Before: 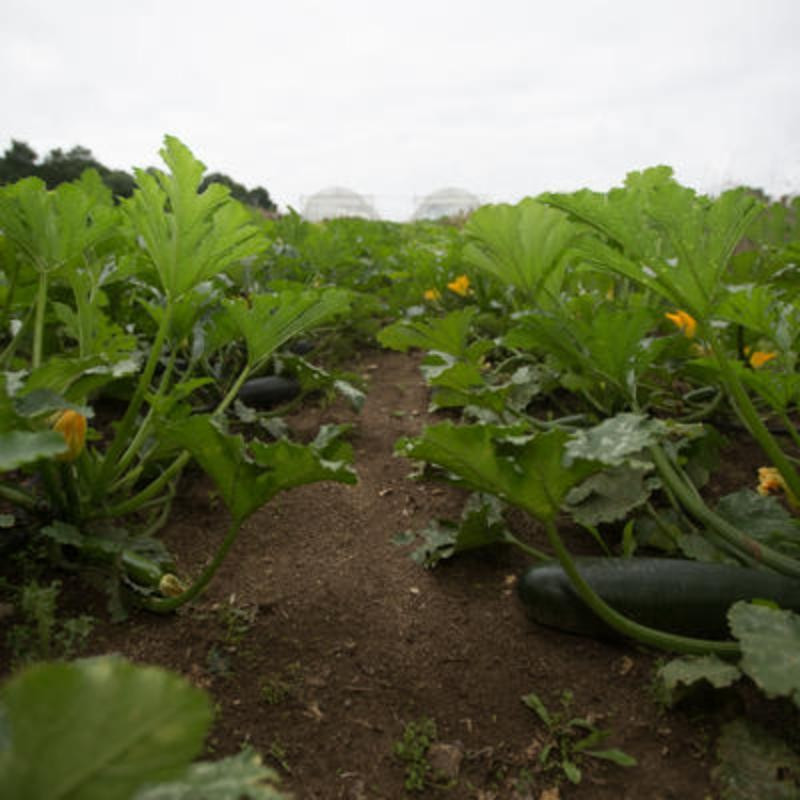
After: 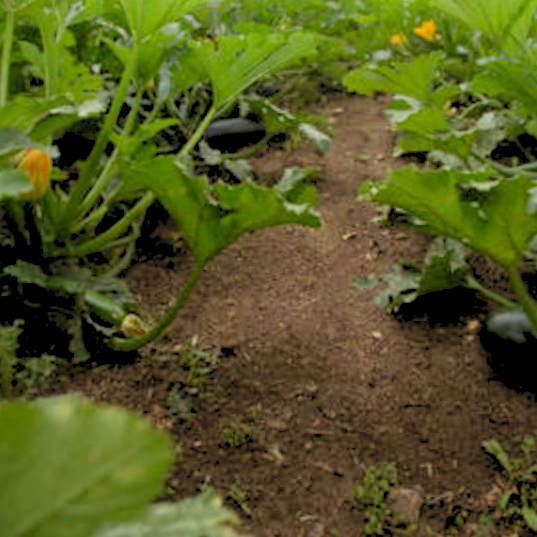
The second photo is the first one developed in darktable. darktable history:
crop and rotate: angle -0.82°, left 3.85%, top 31.828%, right 27.992%
levels: levels [0.093, 0.434, 0.988]
